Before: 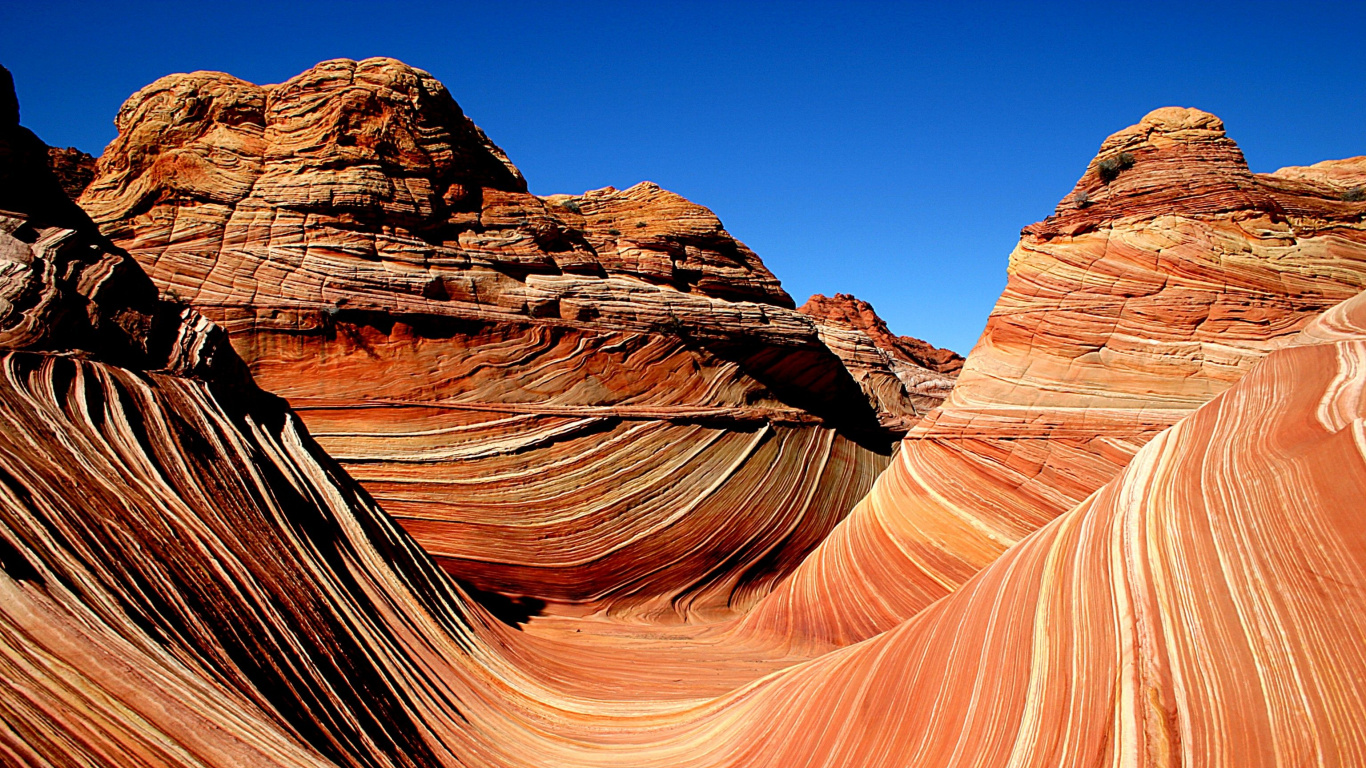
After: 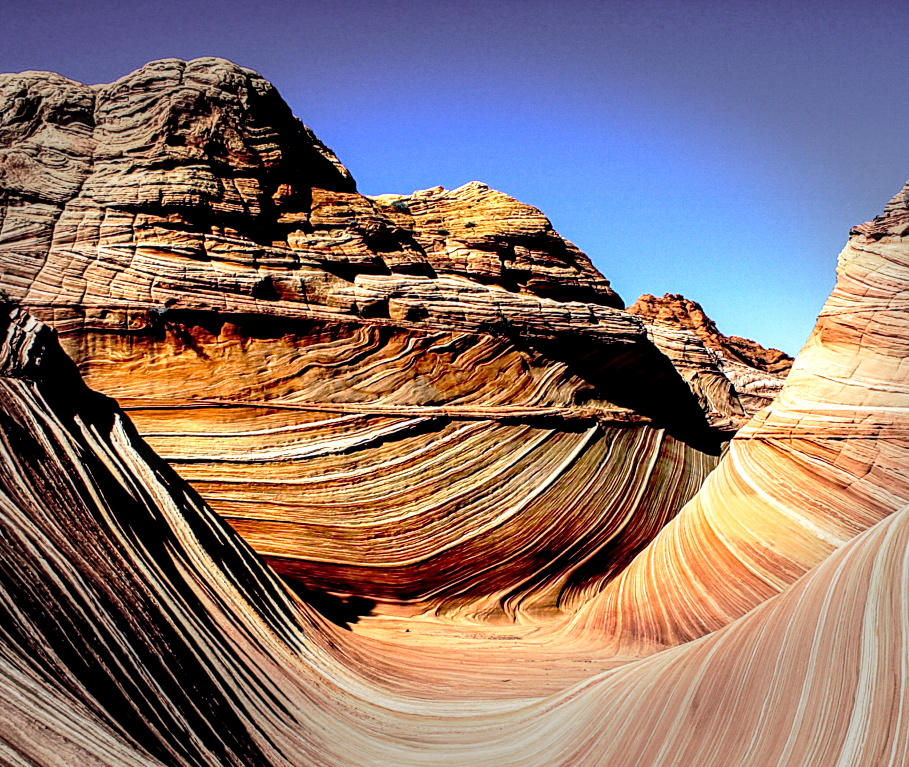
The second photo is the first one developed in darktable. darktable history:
local contrast: highlights 60%, shadows 62%, detail 160%
vignetting: fall-off start 70.32%, width/height ratio 1.334, dithering 8-bit output, unbound false
color zones: curves: ch0 [(0, 0.558) (0.143, 0.548) (0.286, 0.447) (0.429, 0.259) (0.571, 0.5) (0.714, 0.5) (0.857, 0.593) (1, 0.558)]; ch1 [(0, 0.543) (0.01, 0.544) (0.12, 0.492) (0.248, 0.458) (0.5, 0.534) (0.748, 0.5) (0.99, 0.469) (1, 0.543)]; ch2 [(0, 0.507) (0.143, 0.522) (0.286, 0.505) (0.429, 0.5) (0.571, 0.5) (0.714, 0.5) (0.857, 0.5) (1, 0.507)], mix 19.14%
color balance rgb: shadows lift › luminance -40.989%, shadows lift › chroma 13.822%, shadows lift › hue 259.05°, perceptual saturation grading › global saturation 0.448%, perceptual brilliance grading › highlights 10.262%, perceptual brilliance grading › mid-tones 4.921%
tone curve: curves: ch0 [(0, 0.009) (0.105, 0.08) (0.195, 0.18) (0.283, 0.316) (0.384, 0.434) (0.485, 0.531) (0.638, 0.69) (0.81, 0.872) (1, 0.977)]; ch1 [(0, 0) (0.161, 0.092) (0.35, 0.33) (0.379, 0.401) (0.456, 0.469) (0.502, 0.5) (0.525, 0.514) (0.586, 0.617) (0.635, 0.655) (1, 1)]; ch2 [(0, 0) (0.371, 0.362) (0.437, 0.437) (0.48, 0.49) (0.53, 0.515) (0.56, 0.571) (0.622, 0.606) (1, 1)], preserve colors none
crop and rotate: left 12.576%, right 20.839%
